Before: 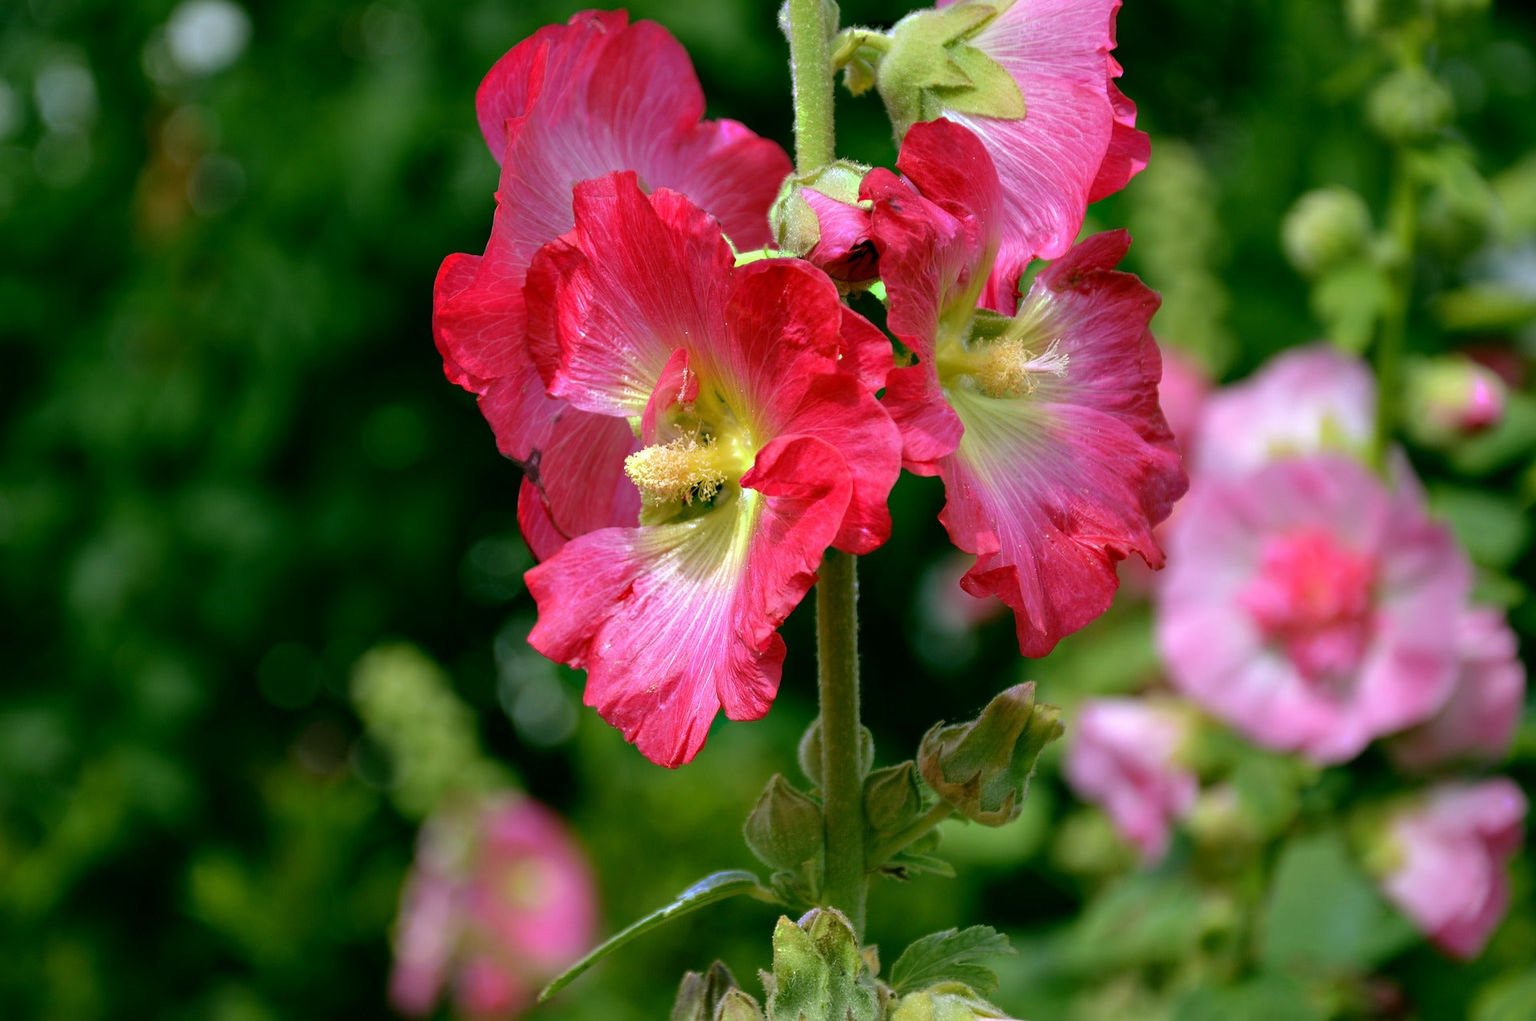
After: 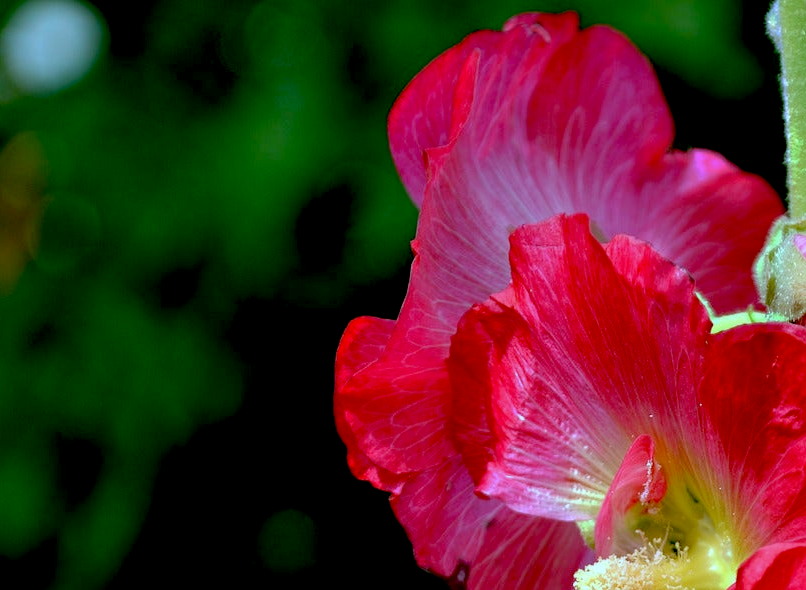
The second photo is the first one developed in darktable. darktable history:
exposure: black level correction 0.029, exposure -0.073 EV, compensate highlight preservation false
color correction: highlights a* -9.73, highlights b* -21.22
crop and rotate: left 10.817%, top 0.062%, right 47.194%, bottom 53.626%
